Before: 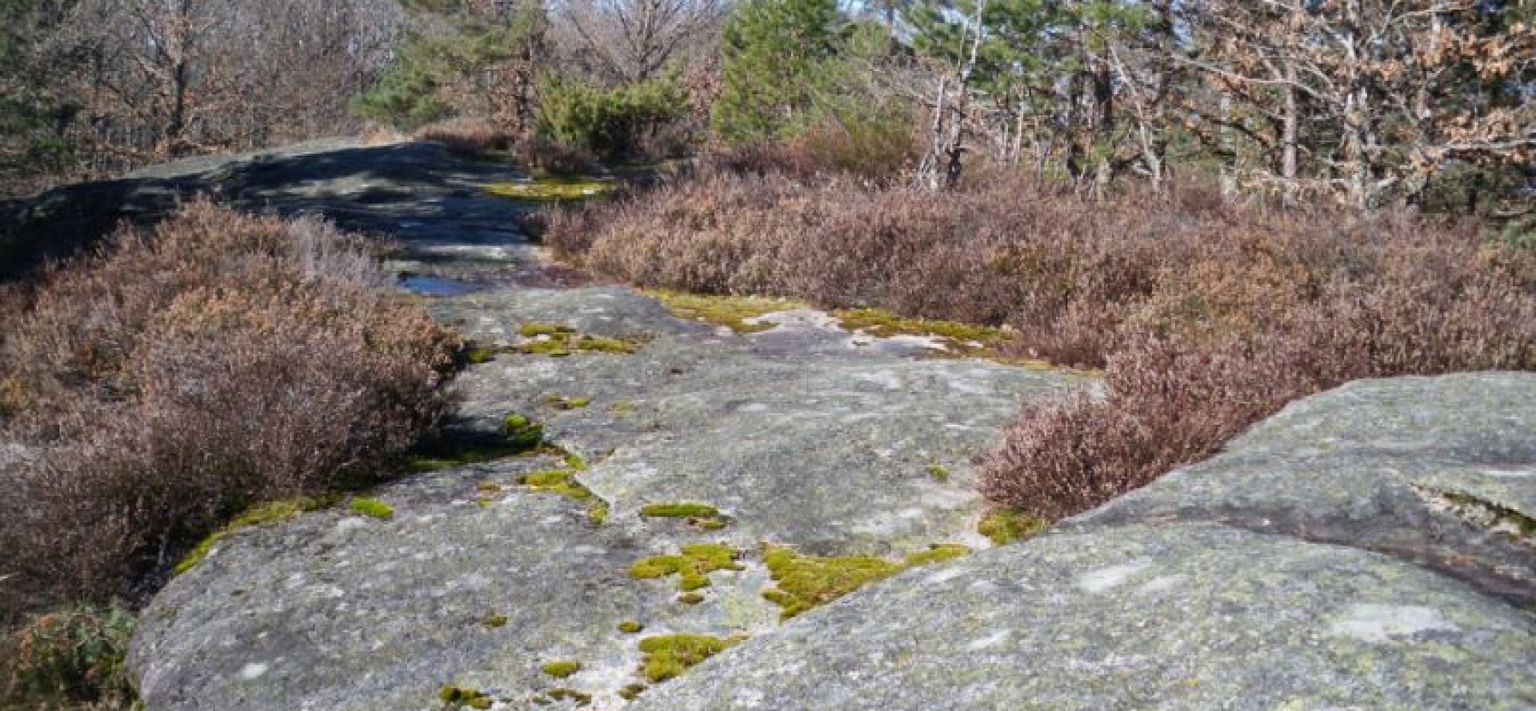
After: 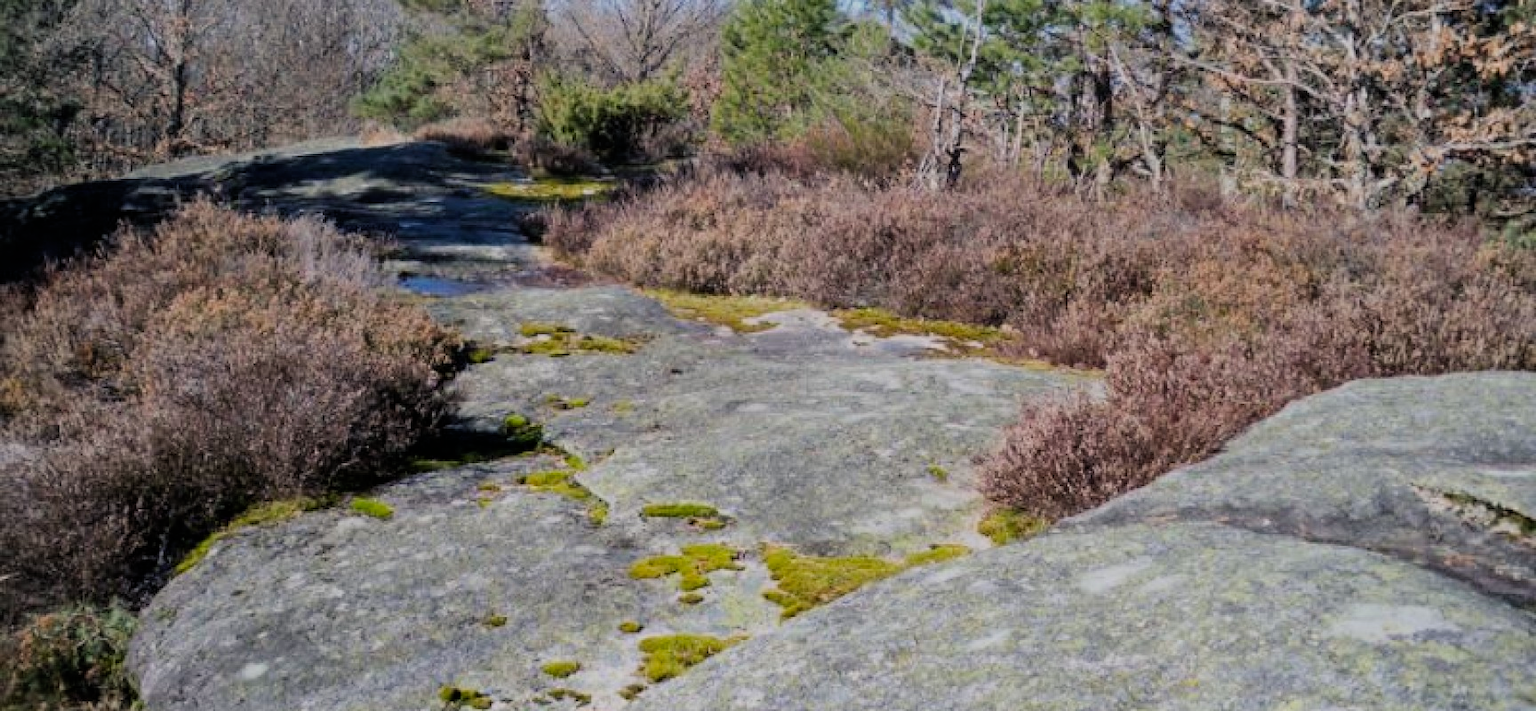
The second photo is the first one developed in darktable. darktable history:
filmic rgb: black relative exposure -6.91 EV, white relative exposure 5.6 EV, threshold 2.97 EV, hardness 2.84, color science v6 (2022), enable highlight reconstruction true
color balance rgb: shadows lift › chroma 2.056%, shadows lift › hue 248.16°, perceptual saturation grading › global saturation 0.038%, global vibrance 20%
